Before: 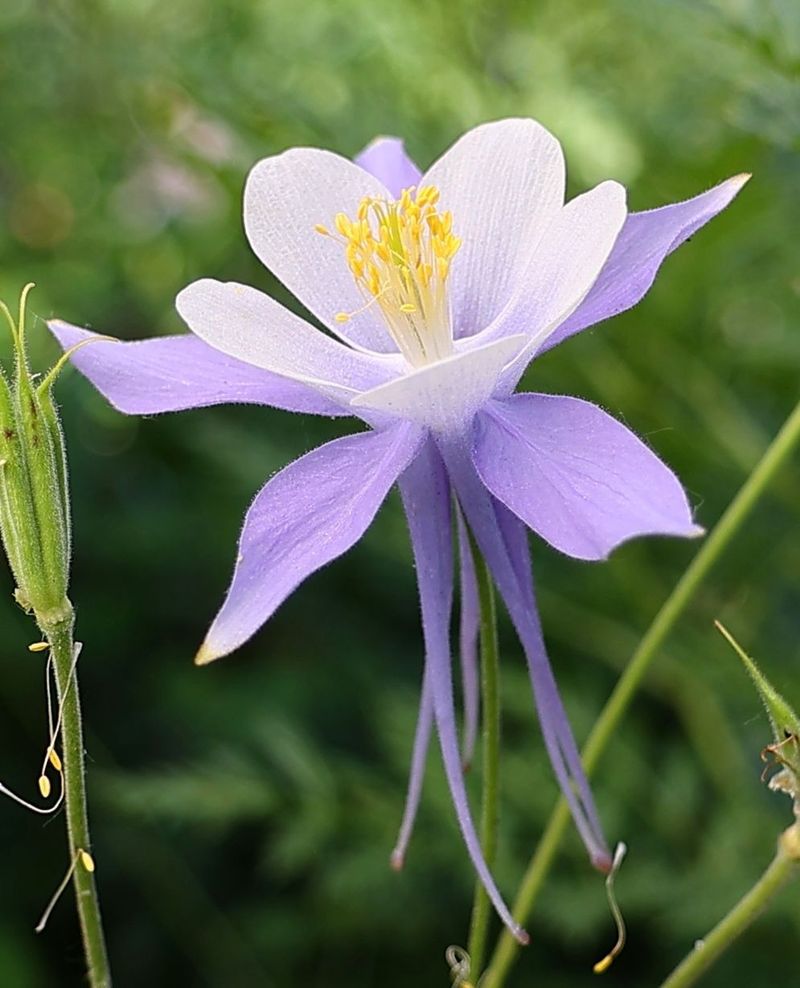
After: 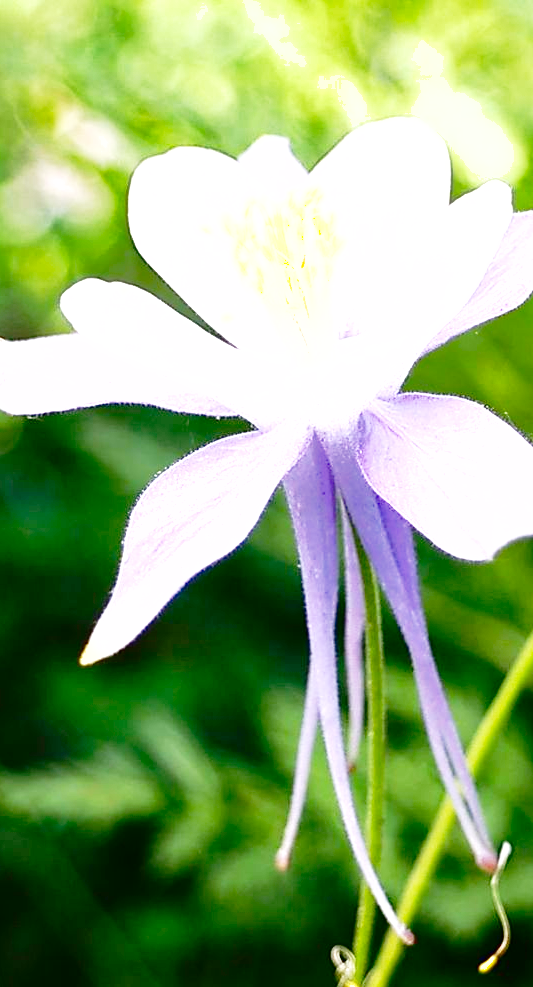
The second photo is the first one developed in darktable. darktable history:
contrast brightness saturation: contrast 0.13, brightness -0.24, saturation 0.14
shadows and highlights: on, module defaults
base curve: curves: ch0 [(0, 0) (0.028, 0.03) (0.121, 0.232) (0.46, 0.748) (0.859, 0.968) (1, 1)], preserve colors none
exposure: black level correction 0, exposure 1.388 EV, compensate exposure bias true, compensate highlight preservation false
crop and rotate: left 14.385%, right 18.948%
